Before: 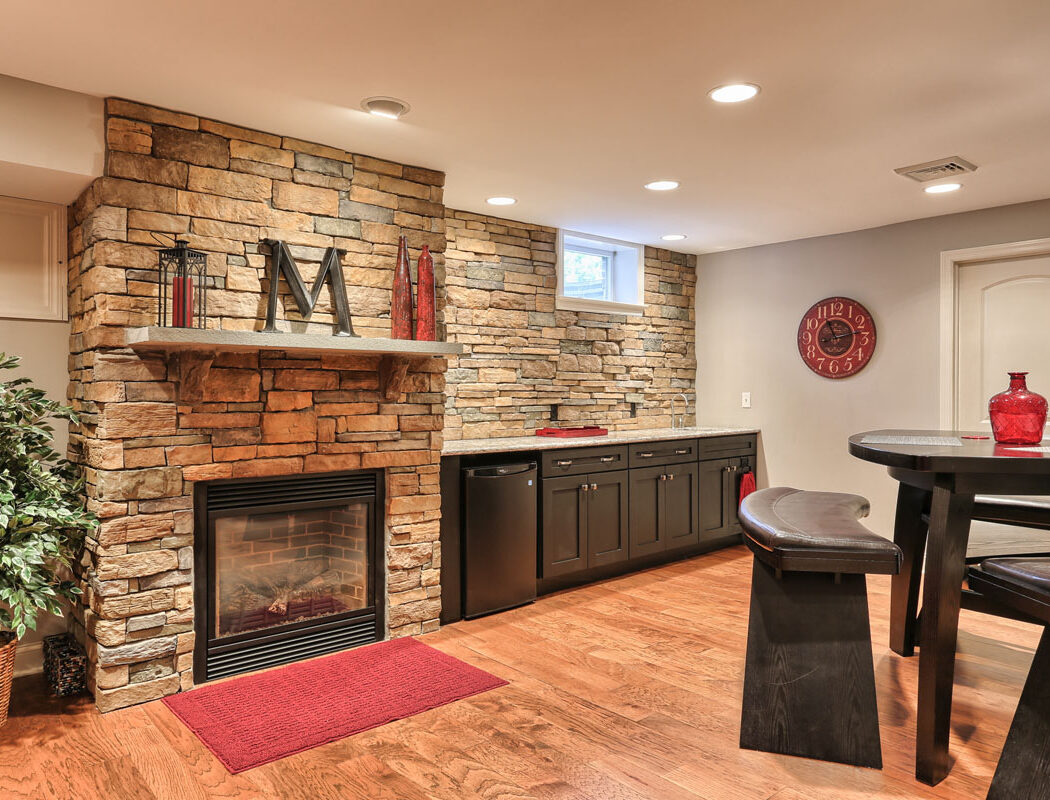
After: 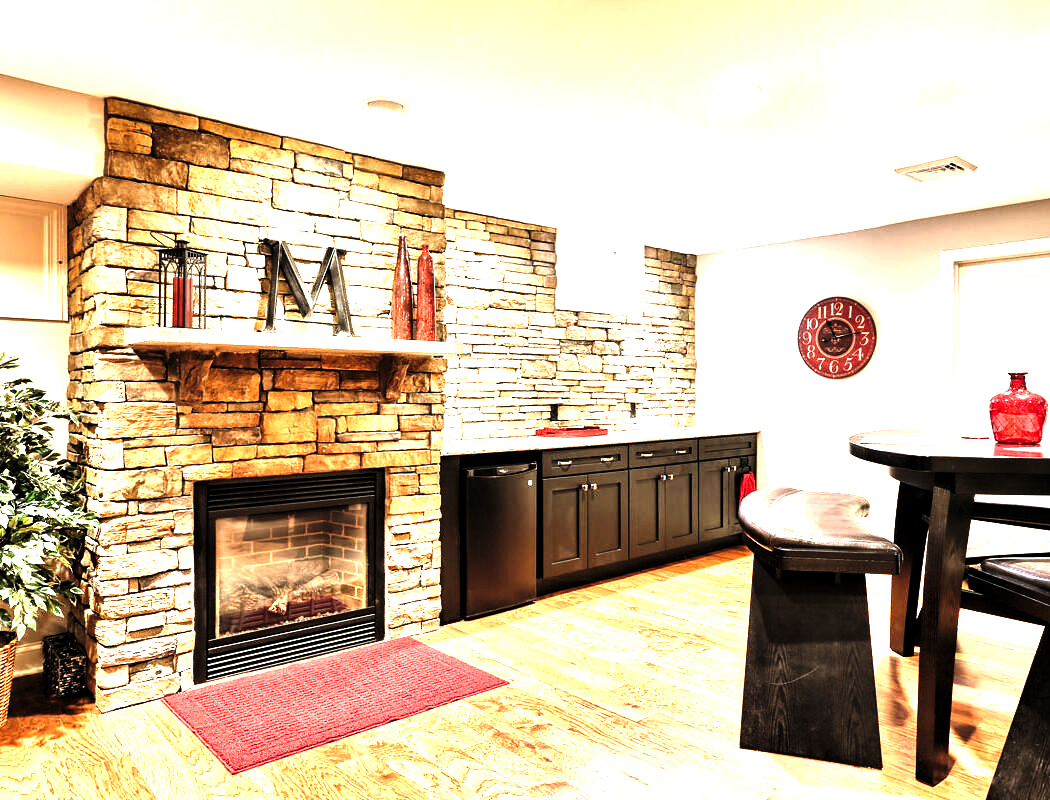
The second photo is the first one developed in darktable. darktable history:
levels: levels [0.044, 0.475, 0.791]
base curve: curves: ch0 [(0, 0) (0.026, 0.03) (0.109, 0.232) (0.351, 0.748) (0.669, 0.968) (1, 1)], preserve colors none
